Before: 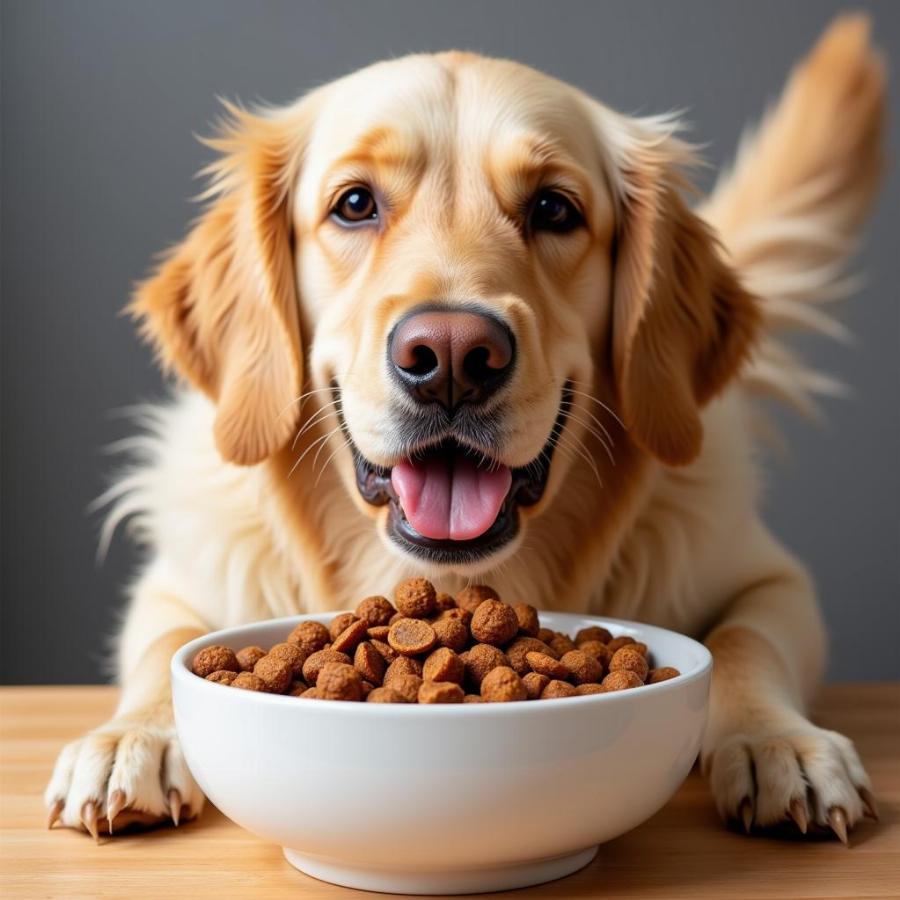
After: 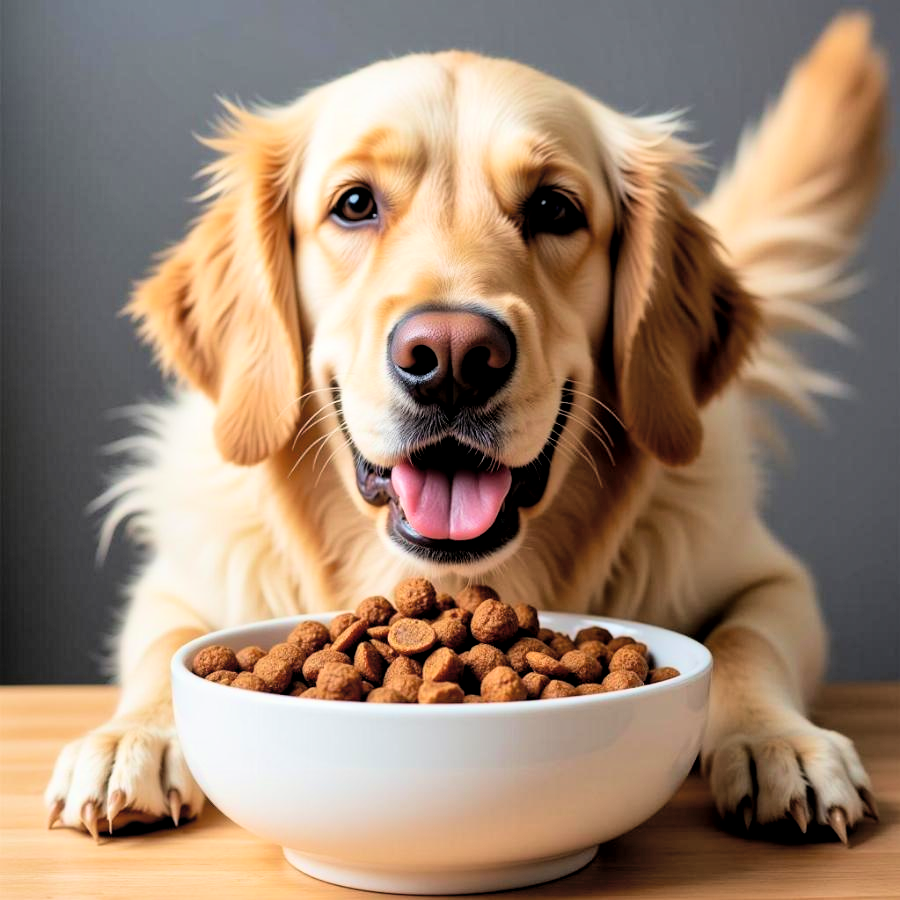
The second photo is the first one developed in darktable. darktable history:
filmic rgb: black relative exposure -8.11 EV, white relative exposure 3.01 EV, hardness 5.42, contrast 1.239, color science v6 (2022)
local contrast: mode bilateral grid, contrast 20, coarseness 51, detail 139%, midtone range 0.2
exposure: black level correction 0.005, exposure 0.016 EV, compensate highlight preservation false
contrast brightness saturation: brightness 0.137
velvia: strength 27.17%
